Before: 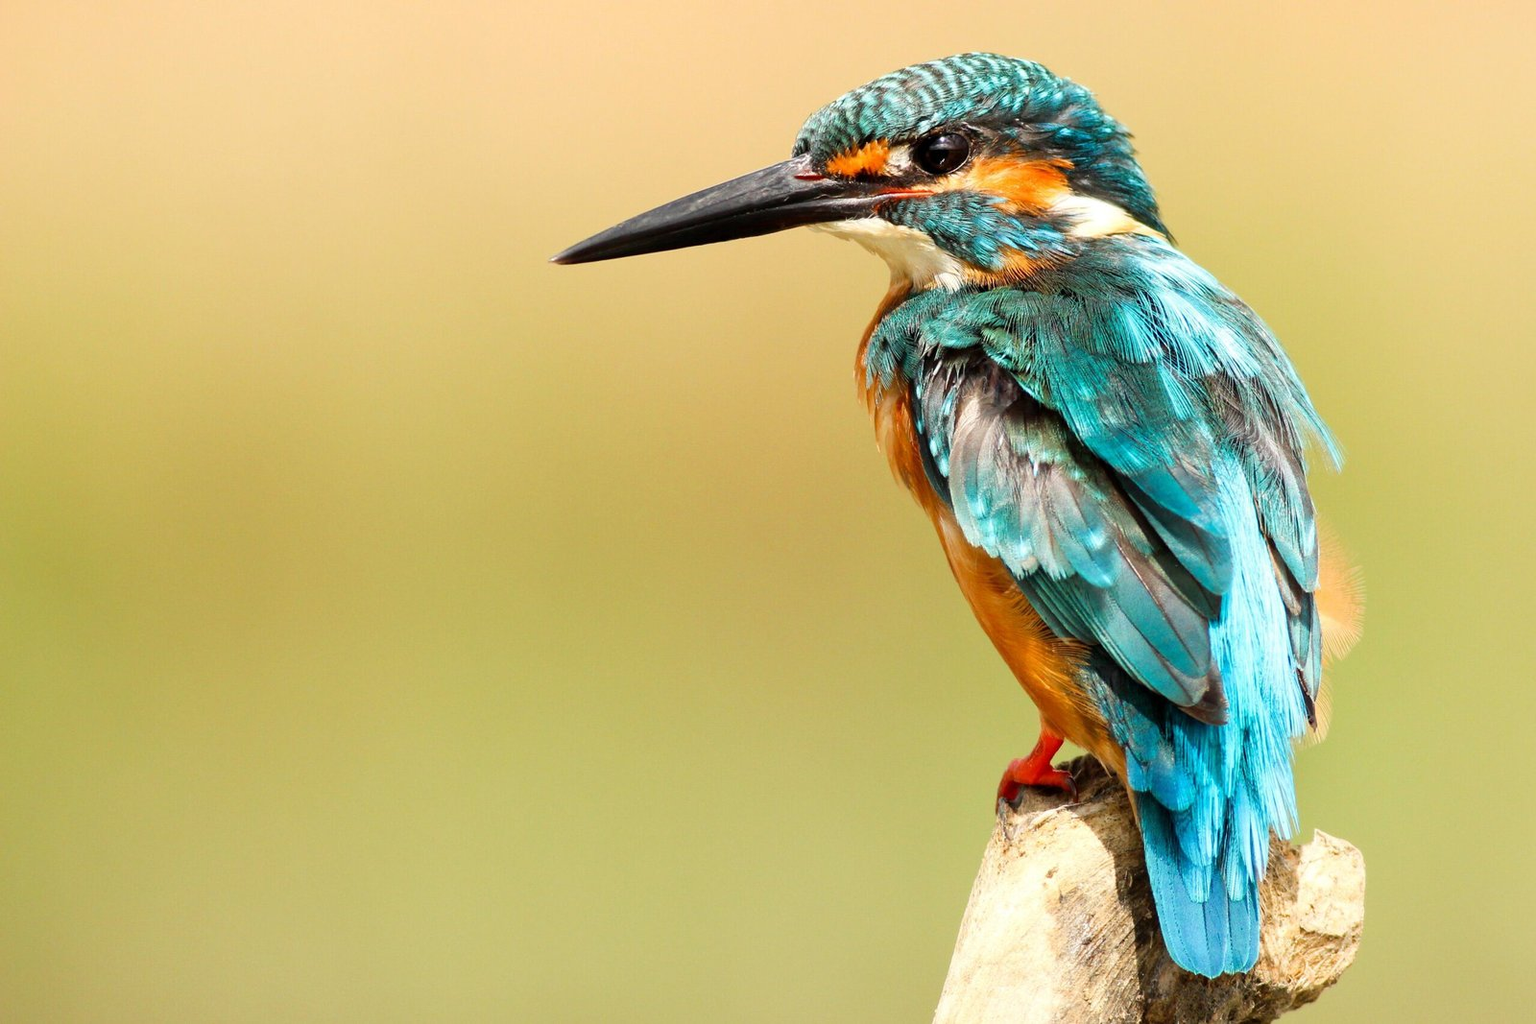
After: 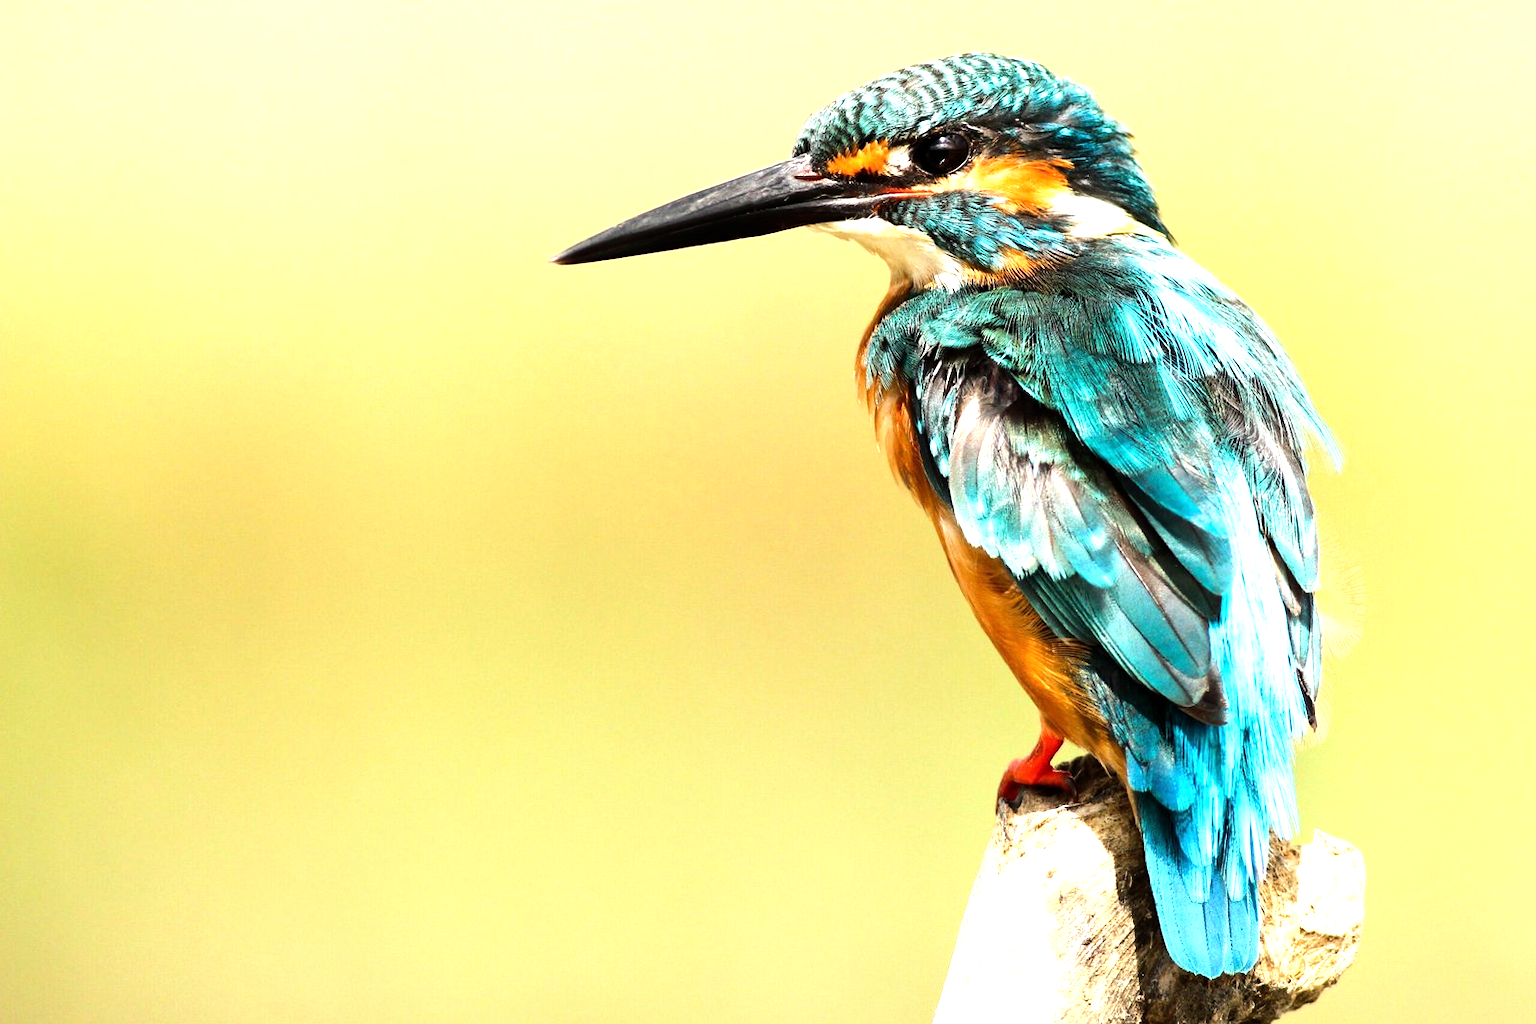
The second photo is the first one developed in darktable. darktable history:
tone equalizer: -8 EV -1.08 EV, -7 EV -1.01 EV, -6 EV -0.867 EV, -5 EV -0.578 EV, -3 EV 0.578 EV, -2 EV 0.867 EV, -1 EV 1.01 EV, +0 EV 1.08 EV, edges refinement/feathering 500, mask exposure compensation -1.57 EV, preserve details no
exposure: compensate highlight preservation false
